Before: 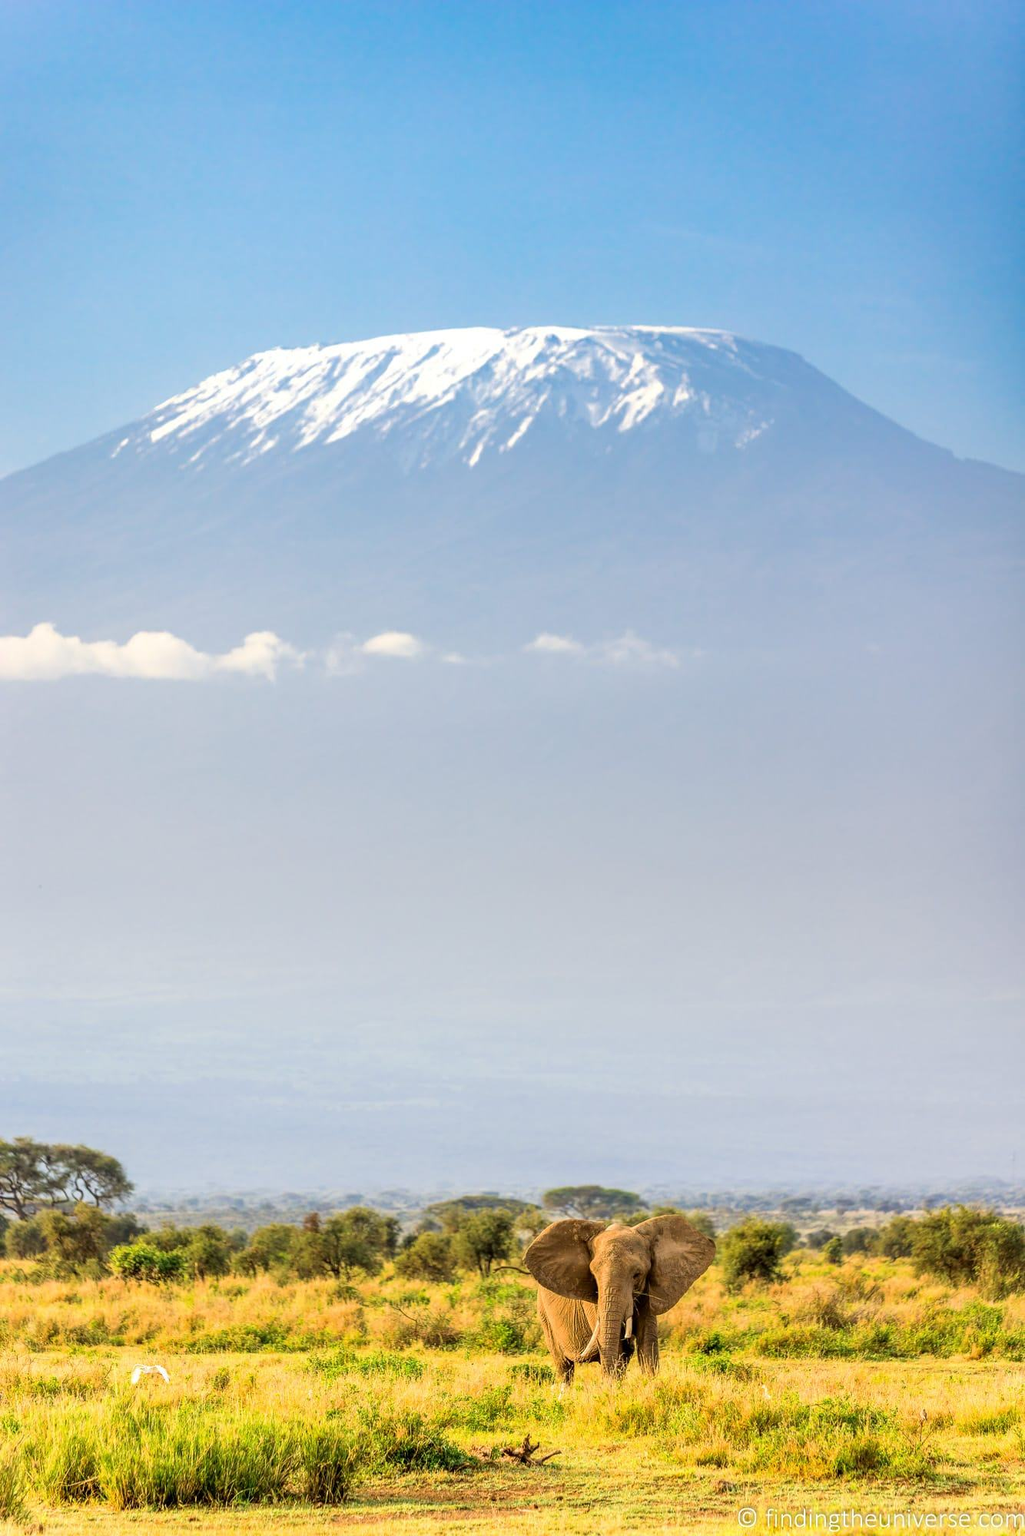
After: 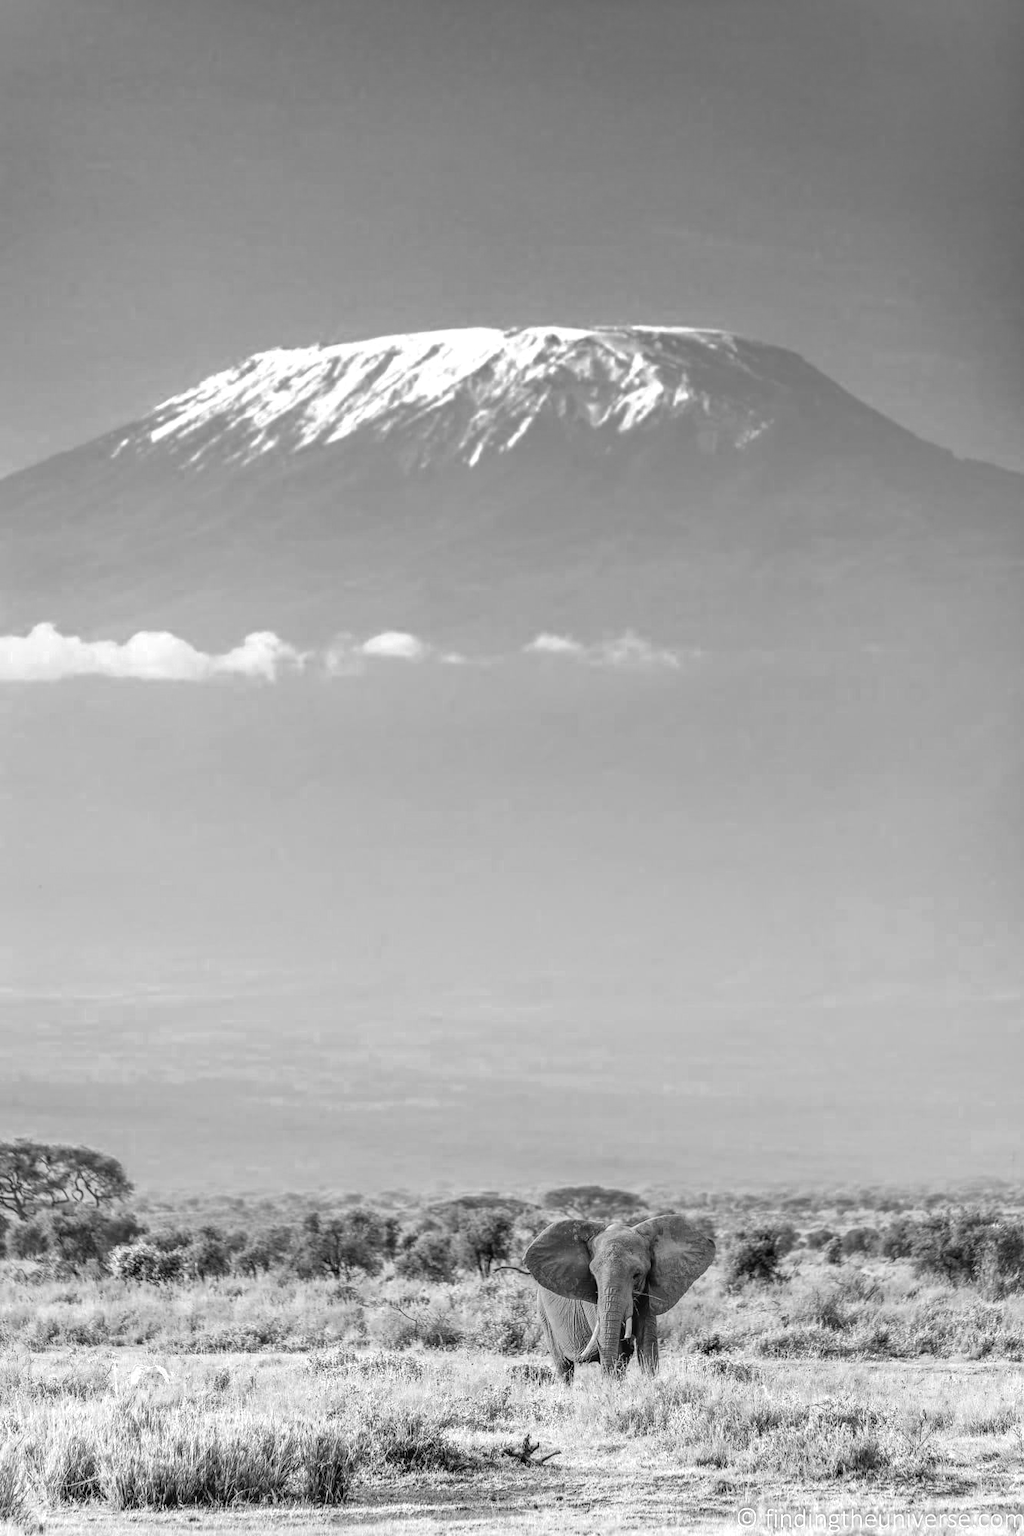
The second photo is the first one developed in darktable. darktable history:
color zones: curves: ch0 [(0.002, 0.593) (0.143, 0.417) (0.285, 0.541) (0.455, 0.289) (0.608, 0.327) (0.727, 0.283) (0.869, 0.571) (1, 0.603)]; ch1 [(0, 0) (0.143, 0) (0.286, 0) (0.429, 0) (0.571, 0) (0.714, 0) (0.857, 0)]
local contrast: detail 109%
